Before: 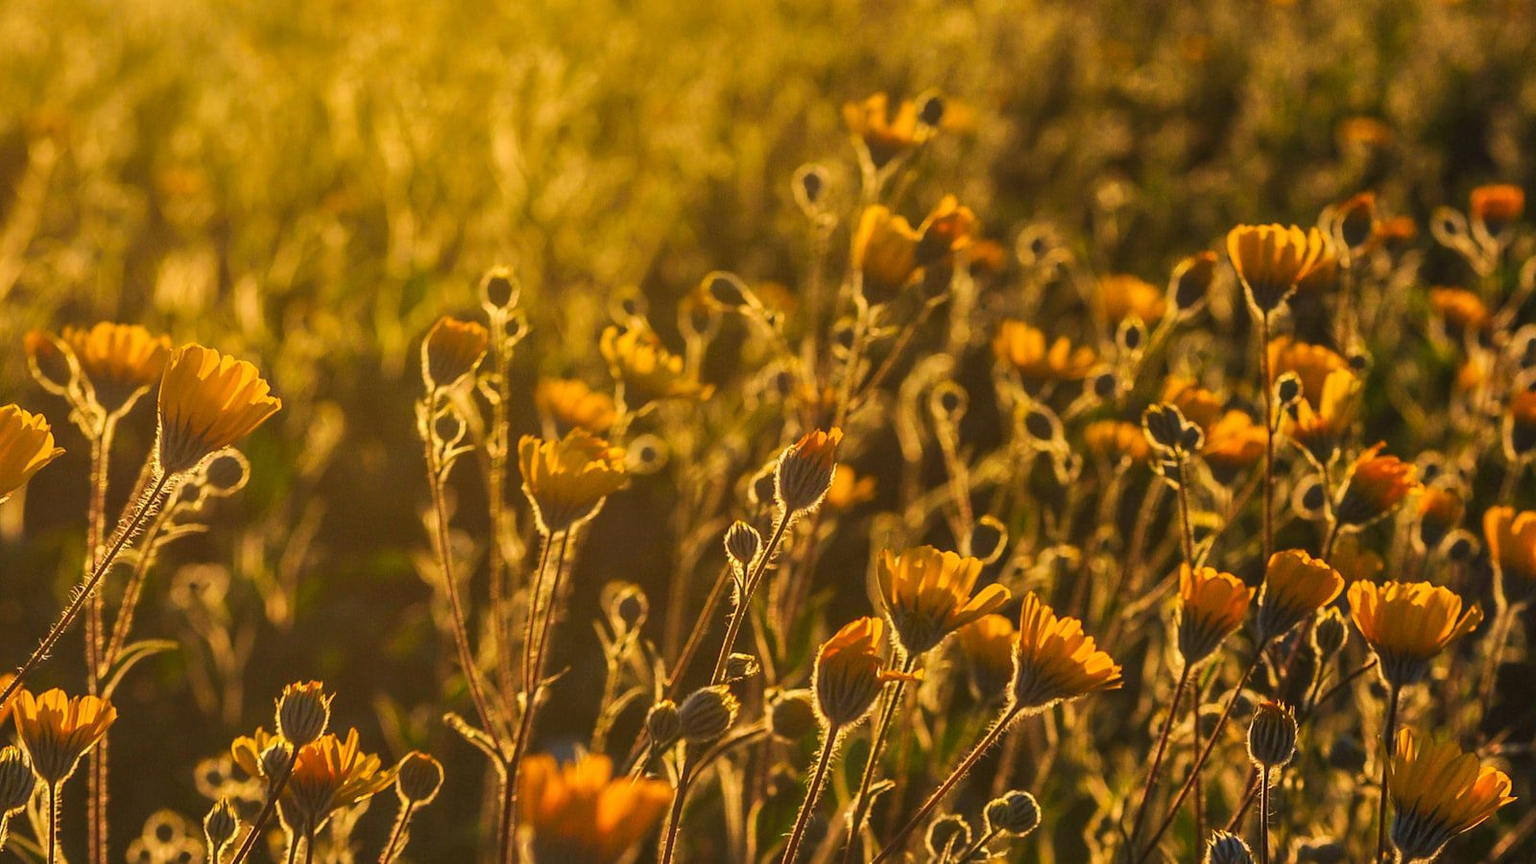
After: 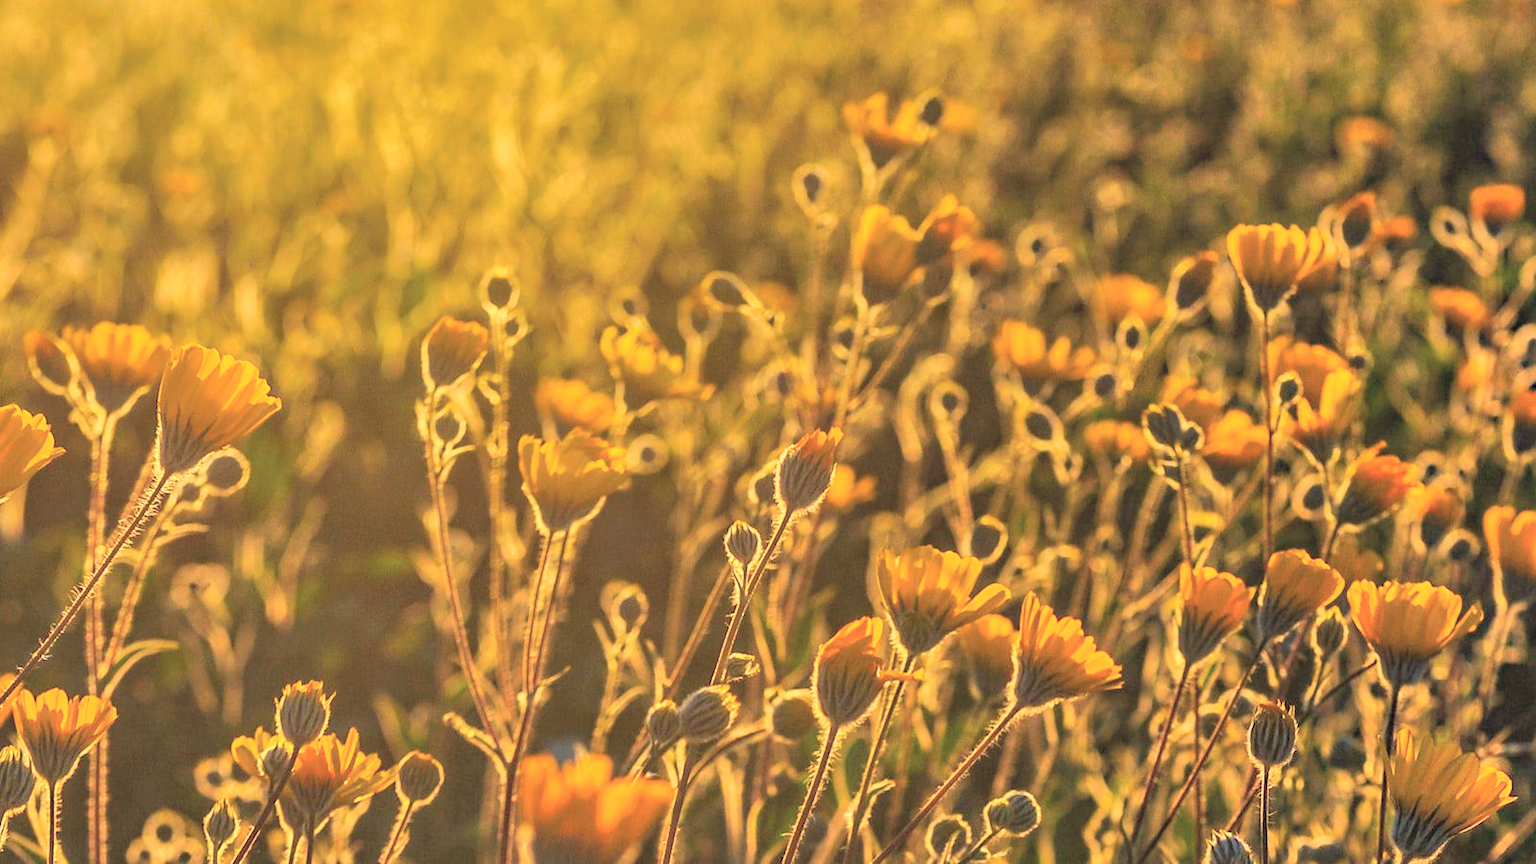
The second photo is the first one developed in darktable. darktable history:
global tonemap: drago (0.7, 100)
shadows and highlights: soften with gaussian
haze removal: compatibility mode true, adaptive false
